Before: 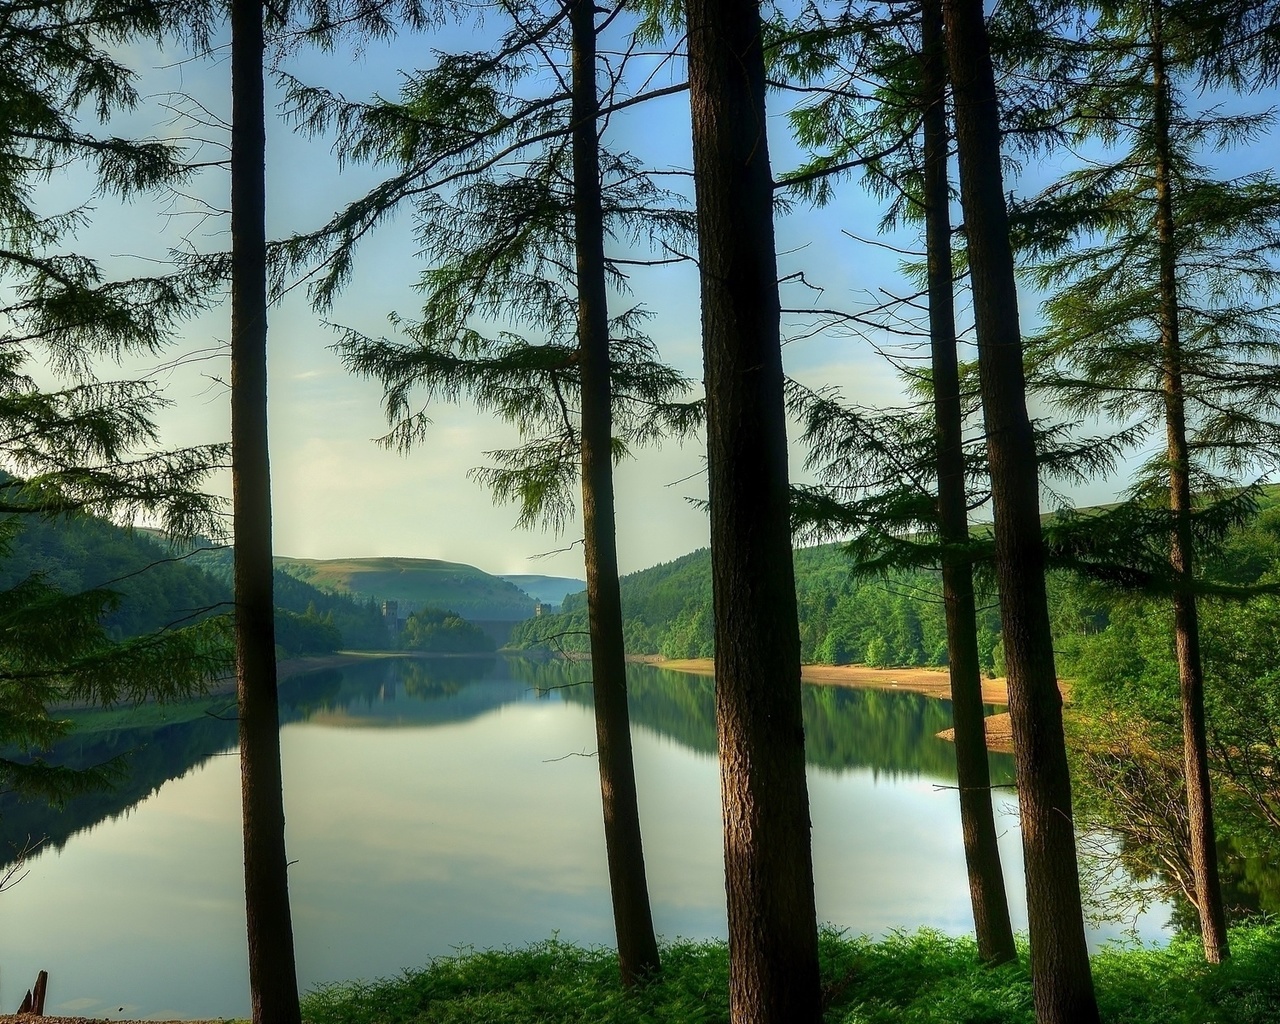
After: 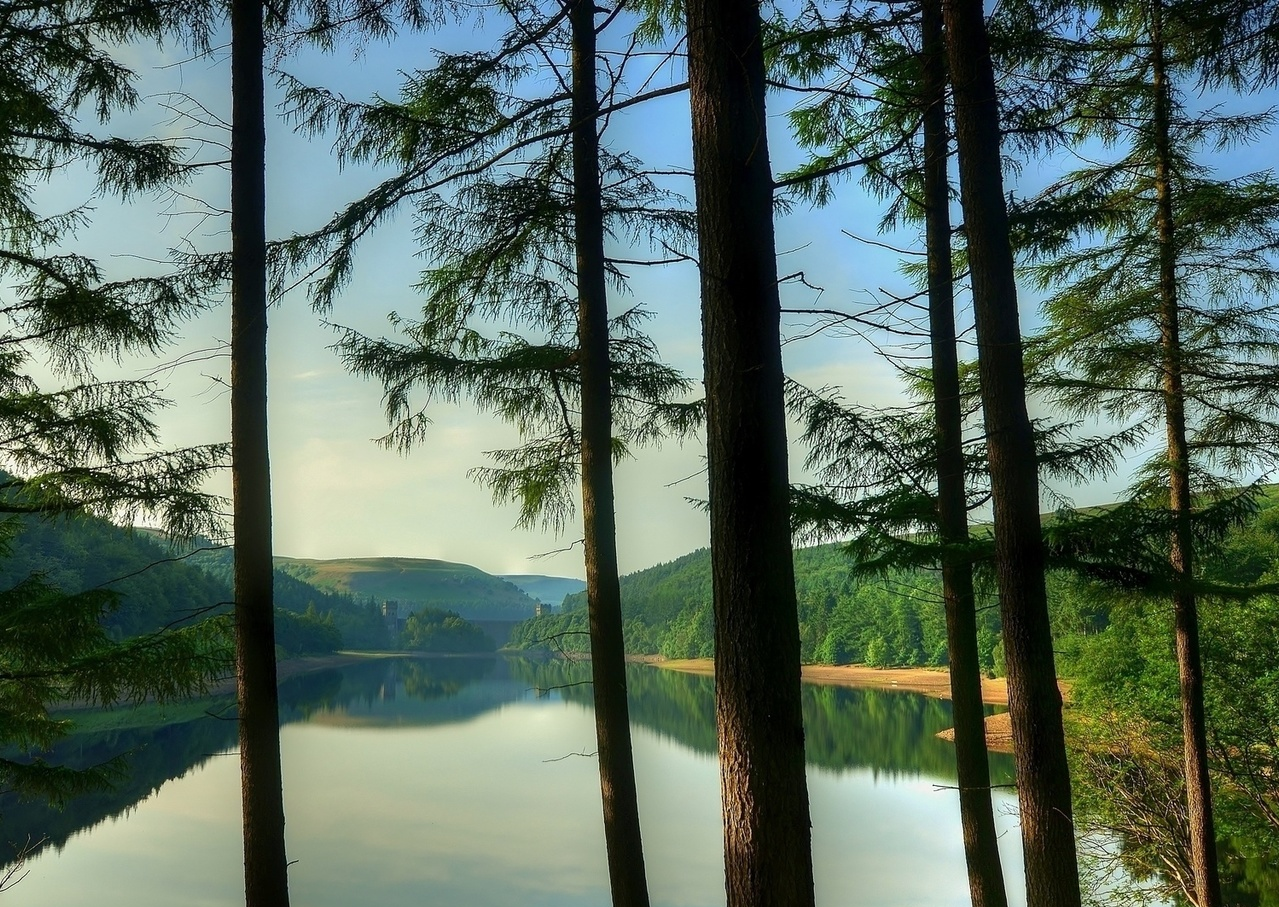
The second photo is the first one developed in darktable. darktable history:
crop and rotate: top 0%, bottom 11.41%
